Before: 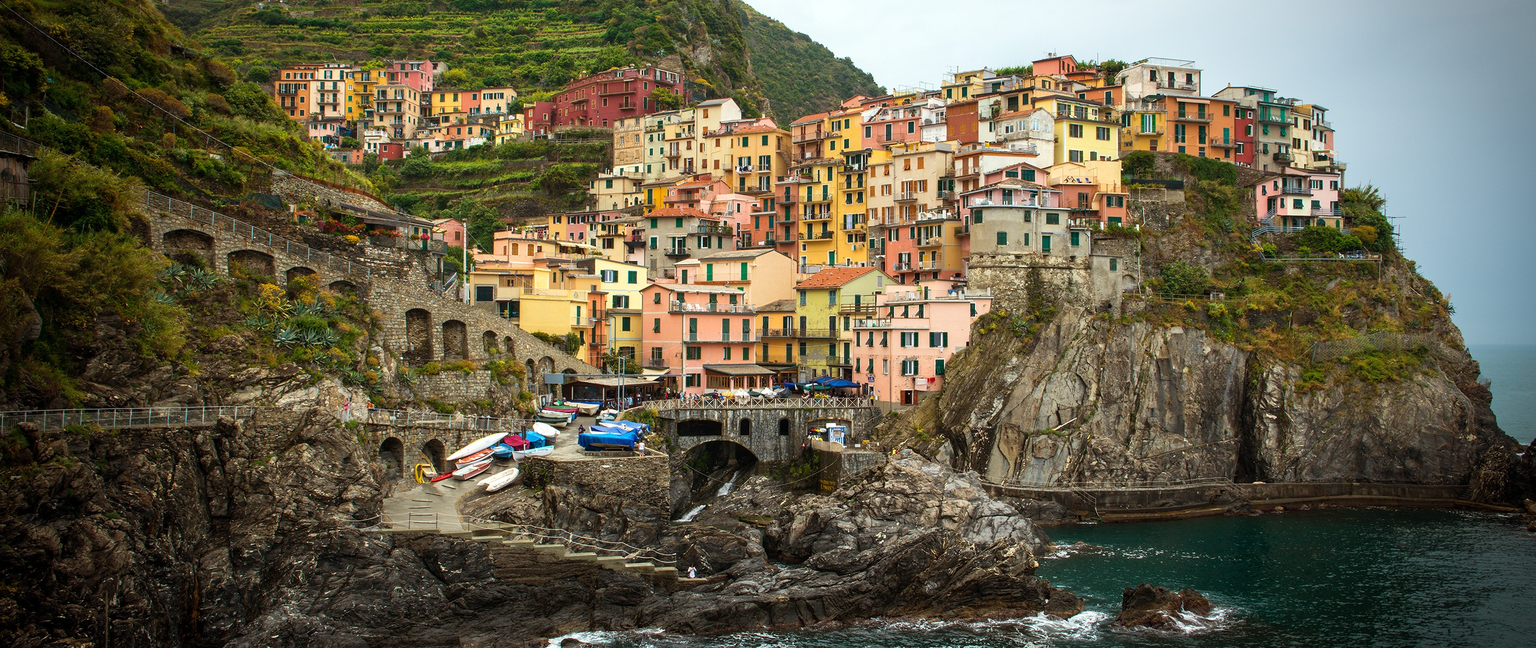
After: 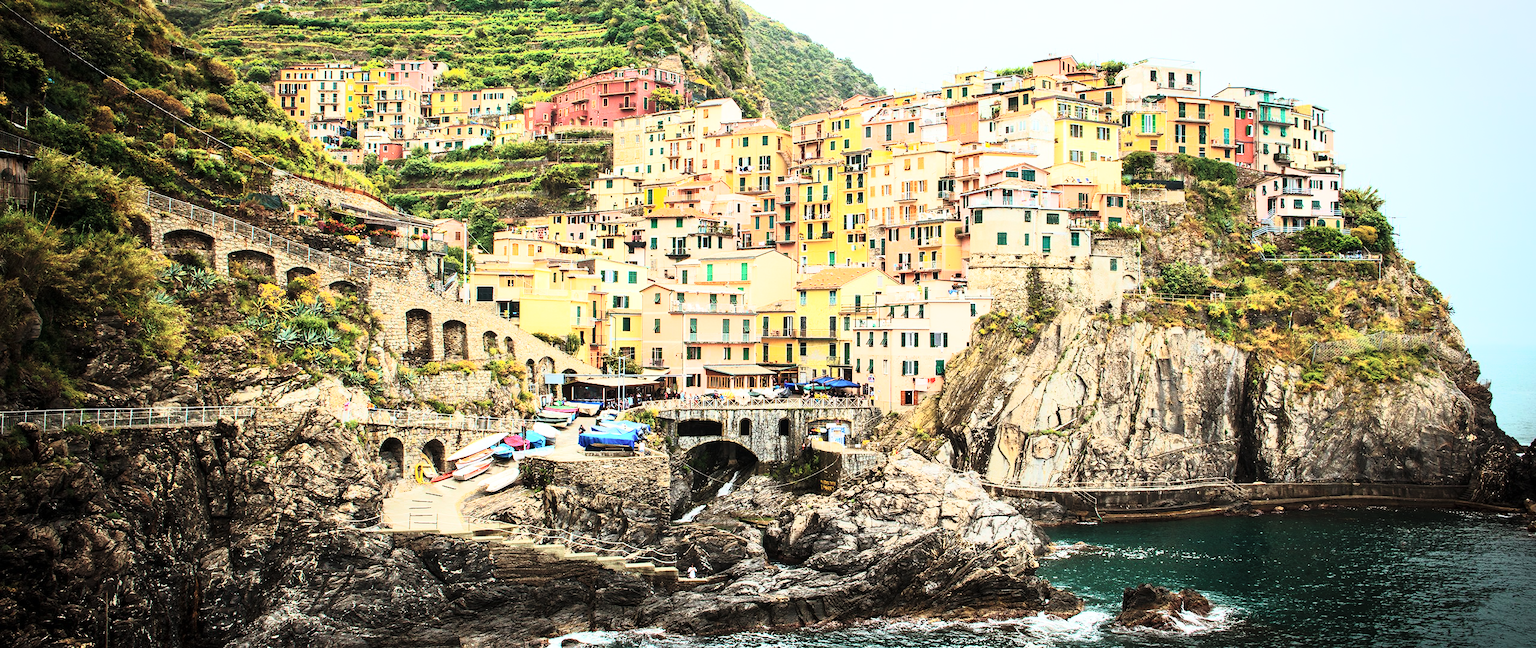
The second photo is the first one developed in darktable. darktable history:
tone curve: curves: ch0 [(0, 0) (0.003, 0.005) (0.011, 0.018) (0.025, 0.041) (0.044, 0.072) (0.069, 0.113) (0.1, 0.163) (0.136, 0.221) (0.177, 0.289) (0.224, 0.366) (0.277, 0.452) (0.335, 0.546) (0.399, 0.65) (0.468, 0.763) (0.543, 0.885) (0.623, 0.93) (0.709, 0.946) (0.801, 0.963) (0.898, 0.981) (1, 1)], color space Lab, independent channels, preserve colors none
base curve: curves: ch0 [(0, 0) (0.032, 0.025) (0.121, 0.166) (0.206, 0.329) (0.605, 0.79) (1, 1)], exposure shift 0.01, preserve colors none
